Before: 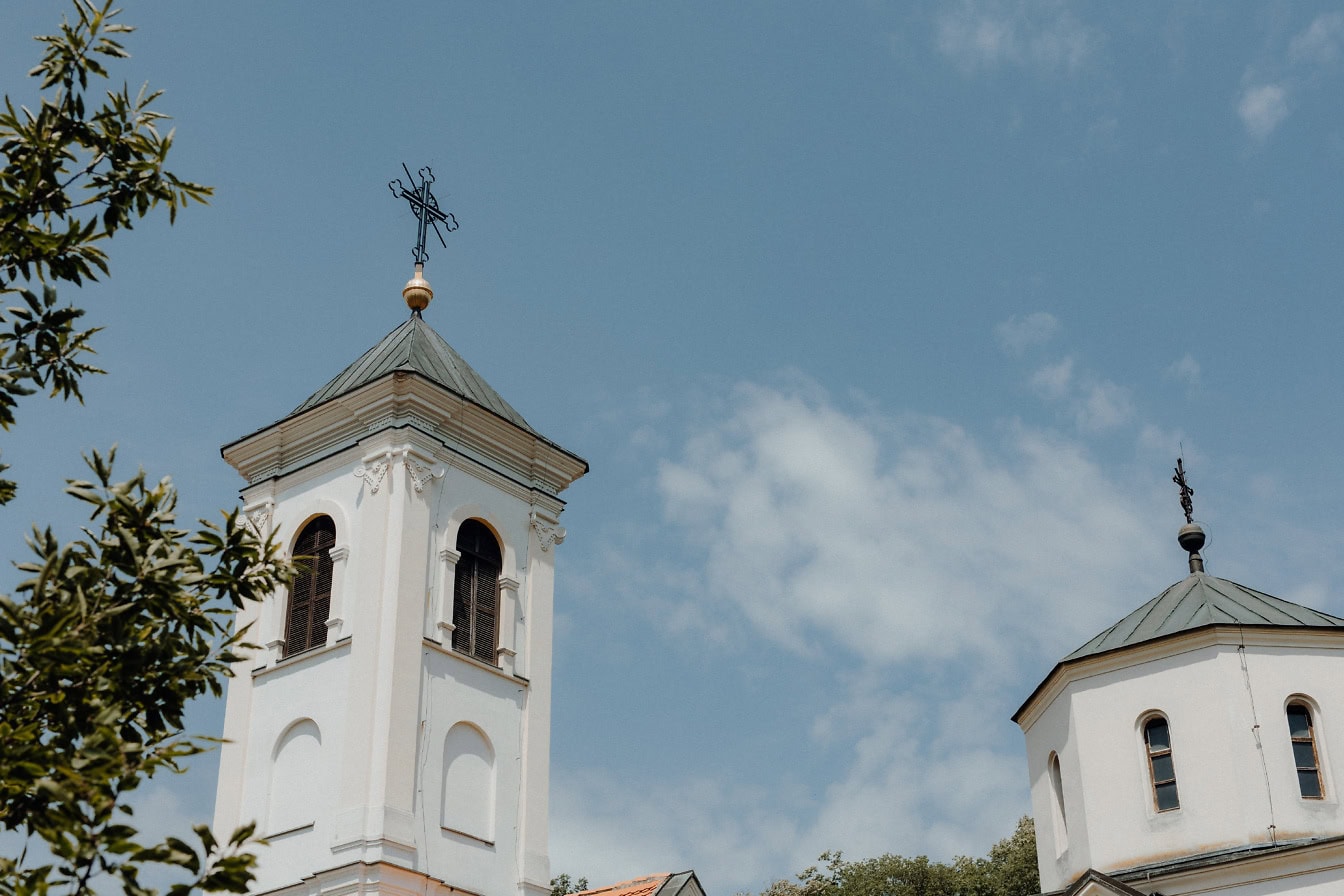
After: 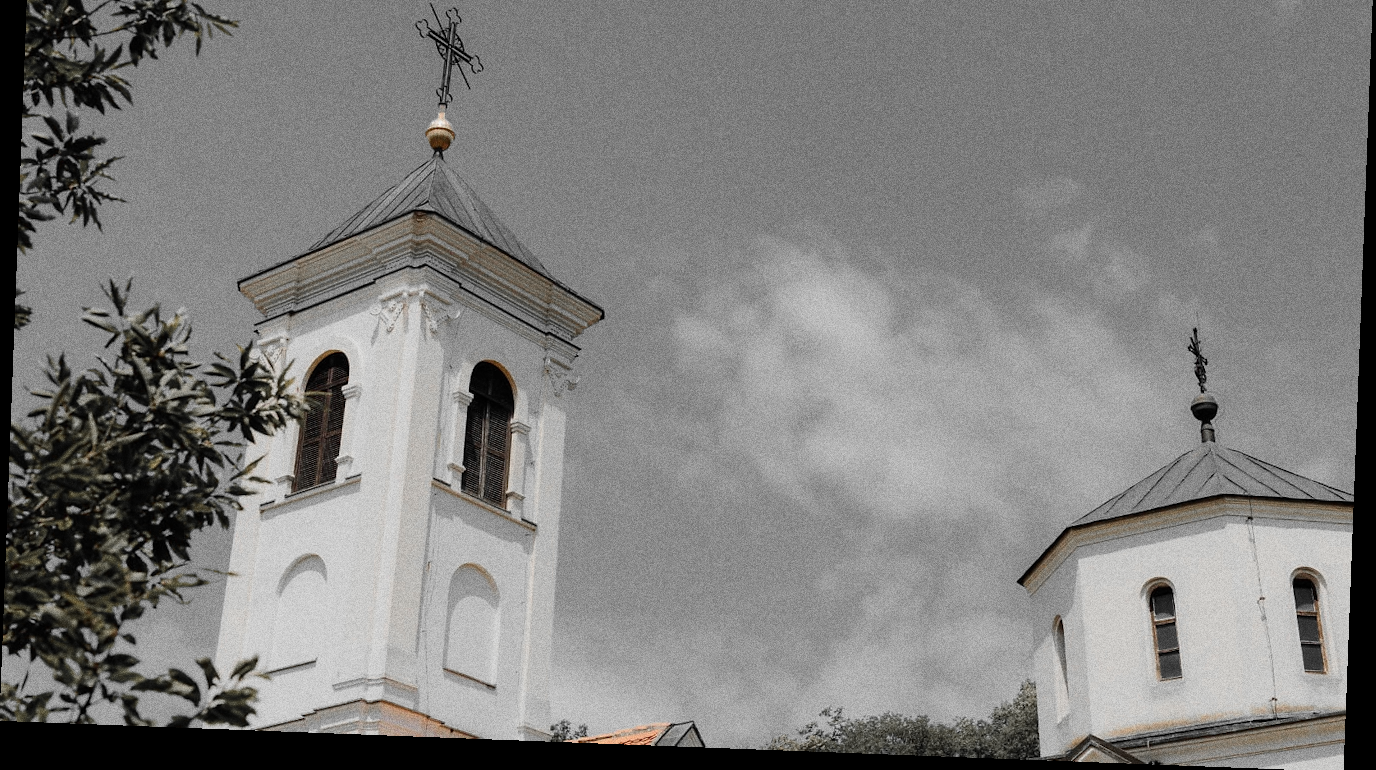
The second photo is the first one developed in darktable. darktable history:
rotate and perspective: rotation 2.17°, automatic cropping off
grain: coarseness 0.09 ISO, strength 40%
color zones: curves: ch0 [(0, 0.447) (0.184, 0.543) (0.323, 0.476) (0.429, 0.445) (0.571, 0.443) (0.714, 0.451) (0.857, 0.452) (1, 0.447)]; ch1 [(0, 0.464) (0.176, 0.46) (0.287, 0.177) (0.429, 0.002) (0.571, 0) (0.714, 0) (0.857, 0) (1, 0.464)], mix 20%
crop and rotate: top 18.507%
